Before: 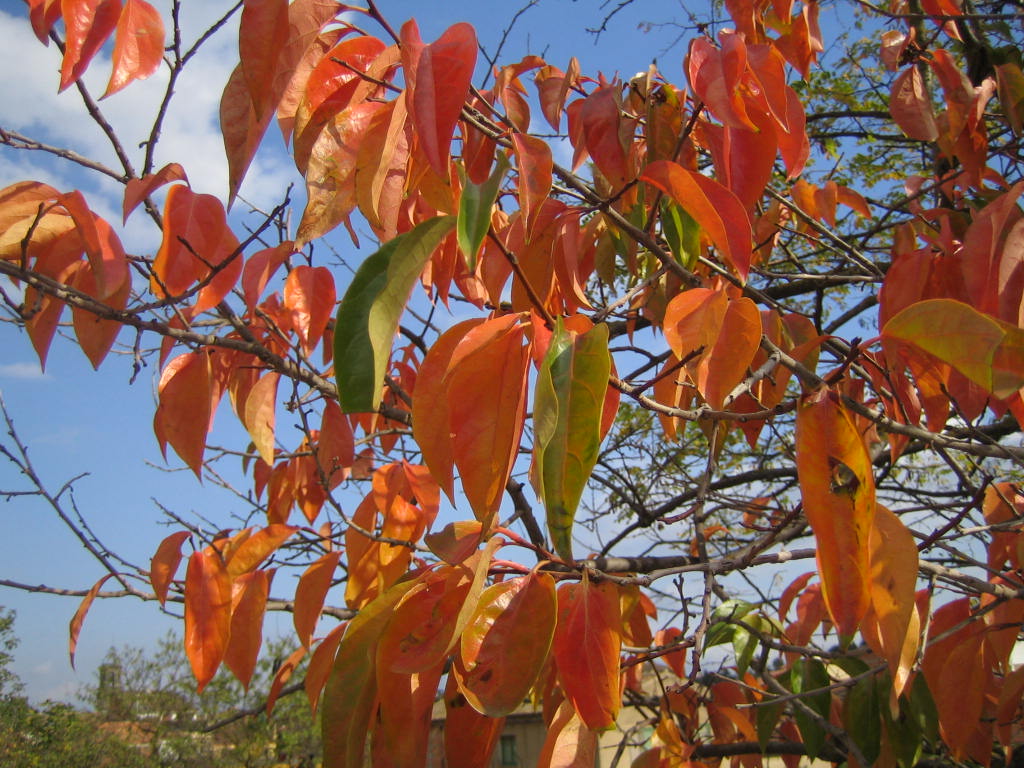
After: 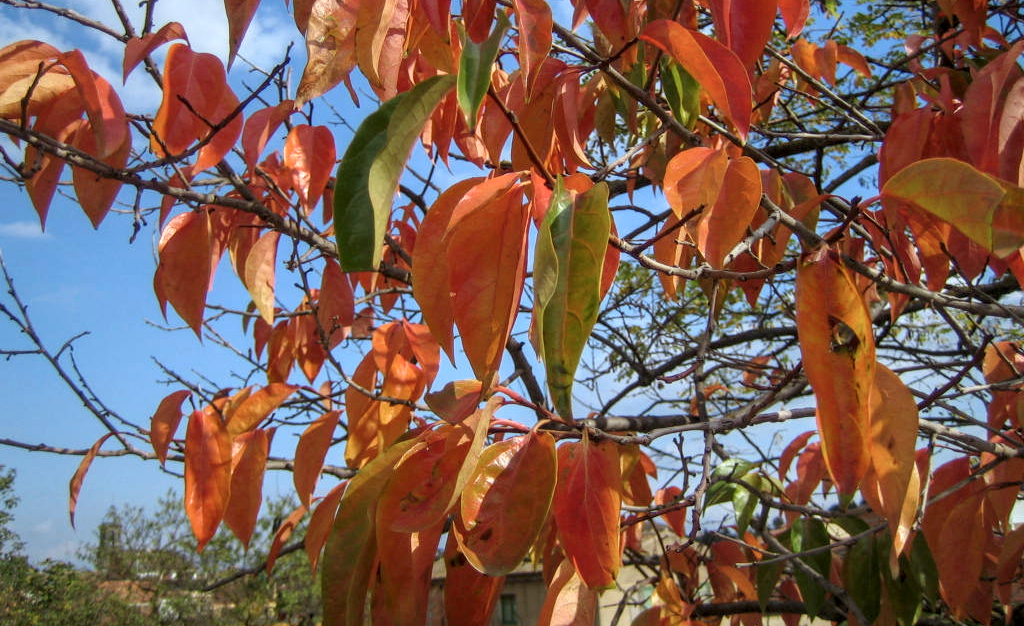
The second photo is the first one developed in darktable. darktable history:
color correction: highlights a* -3.93, highlights b* -10.72
crop and rotate: top 18.383%
local contrast: highlights 38%, shadows 59%, detail 138%, midtone range 0.511
